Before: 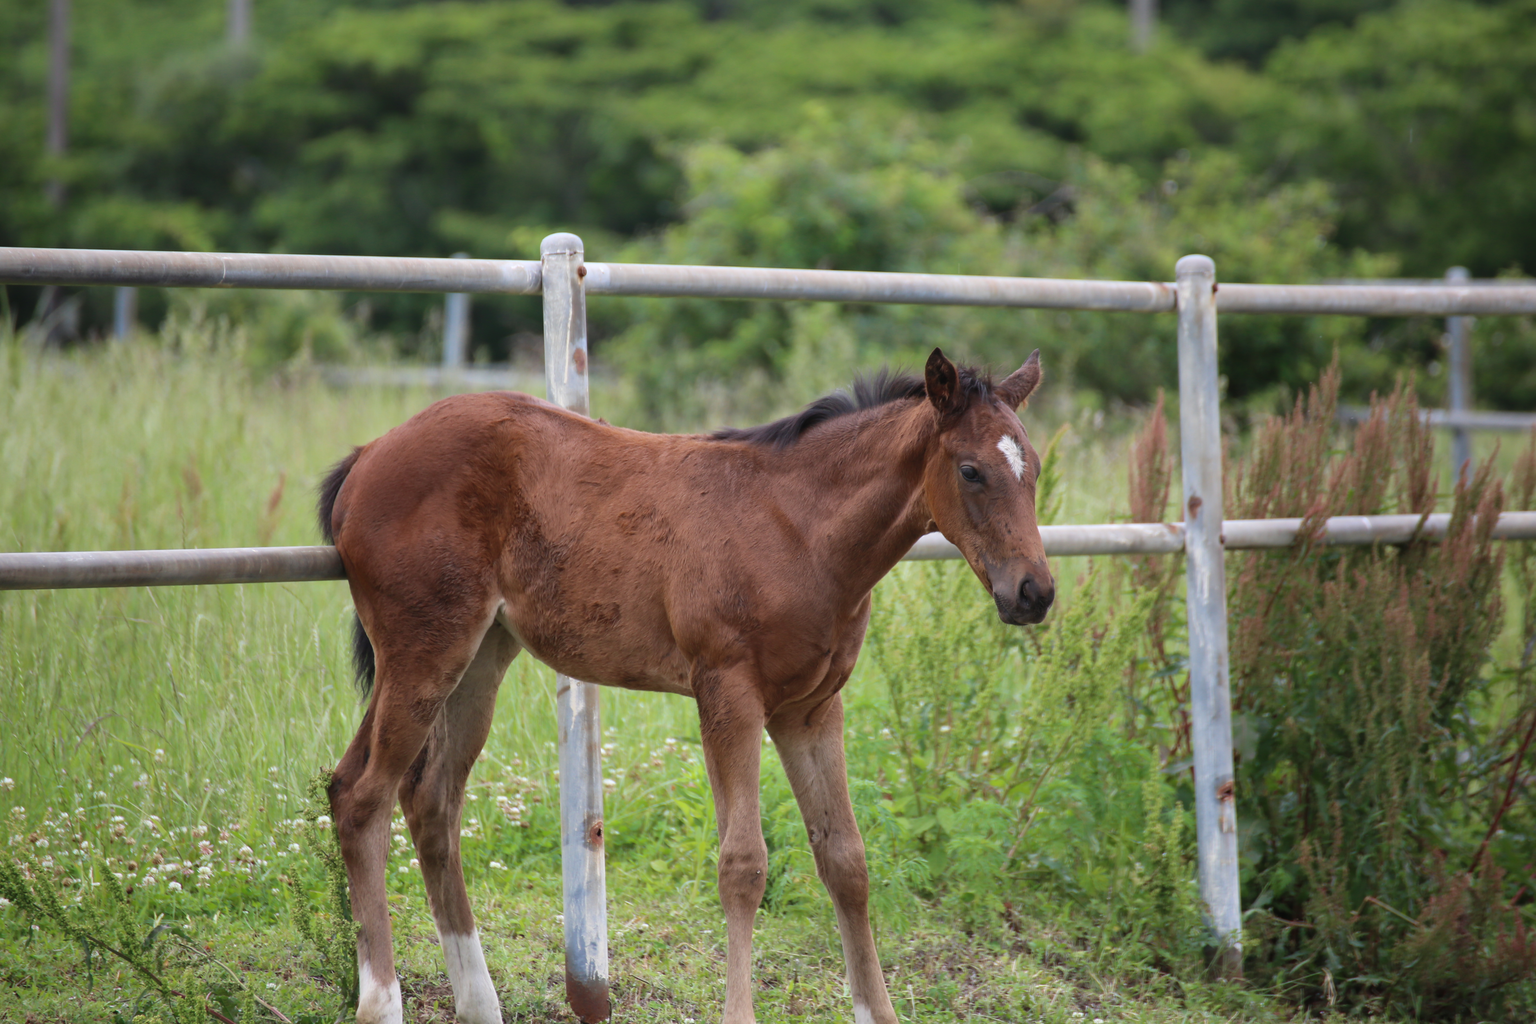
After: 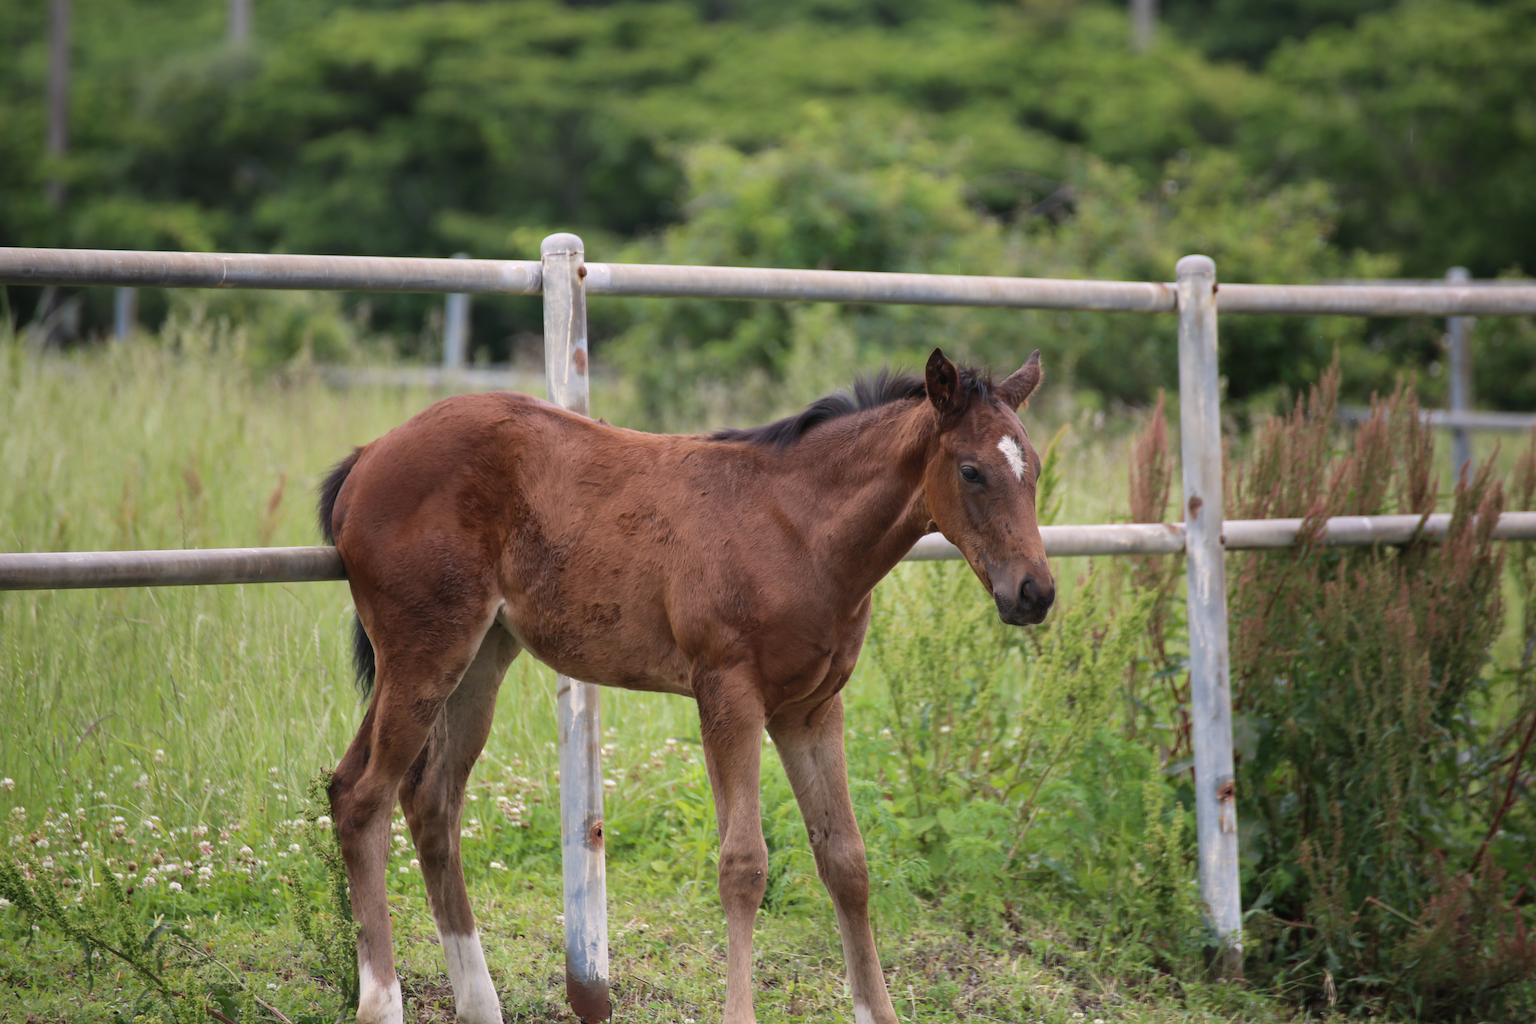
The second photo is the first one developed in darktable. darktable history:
color balance rgb: shadows lift › luminance -19.7%, highlights gain › chroma 1.564%, highlights gain › hue 54.86°, perceptual saturation grading › global saturation -1.052%
